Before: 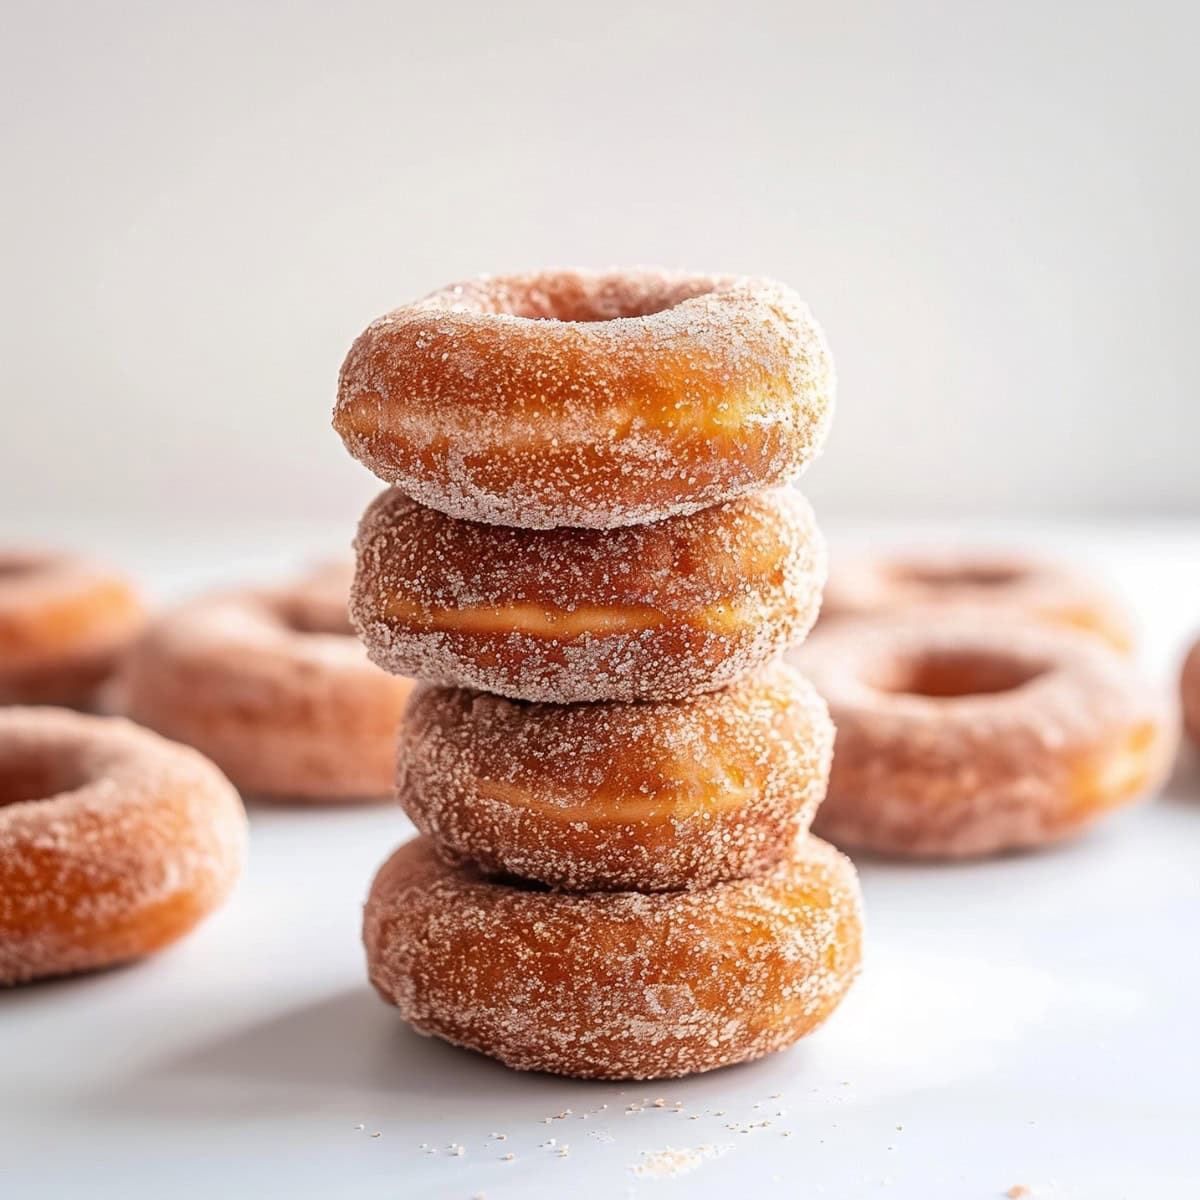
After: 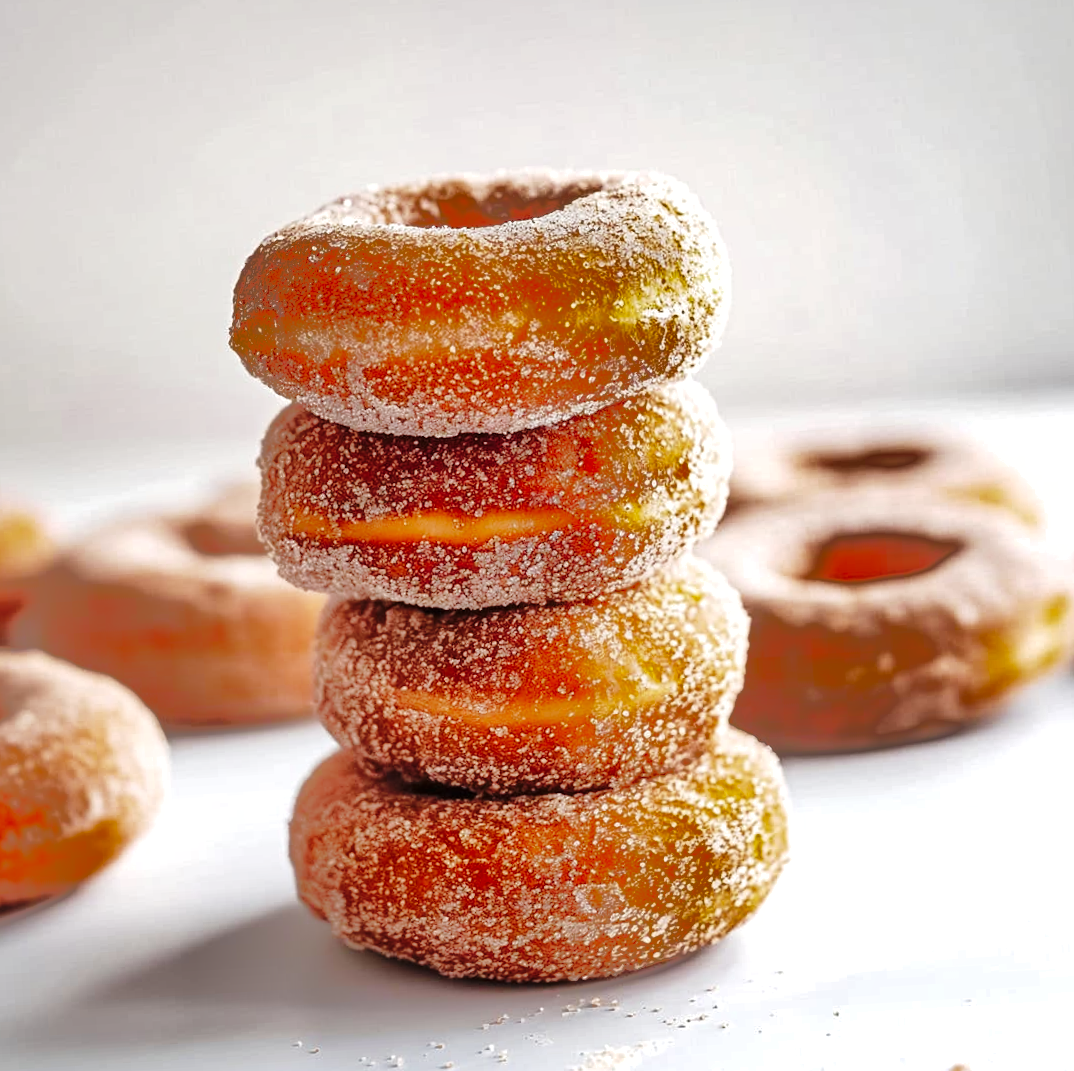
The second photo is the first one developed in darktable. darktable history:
crop and rotate: angle 3.33°, left 5.454%, top 5.672%
shadows and highlights: shadows 38.5, highlights -75.7
base curve: curves: ch0 [(0, 0) (0.036, 0.025) (0.121, 0.166) (0.206, 0.329) (0.605, 0.79) (1, 1)], preserve colors none
exposure: exposure 0.173 EV, compensate highlight preservation false
